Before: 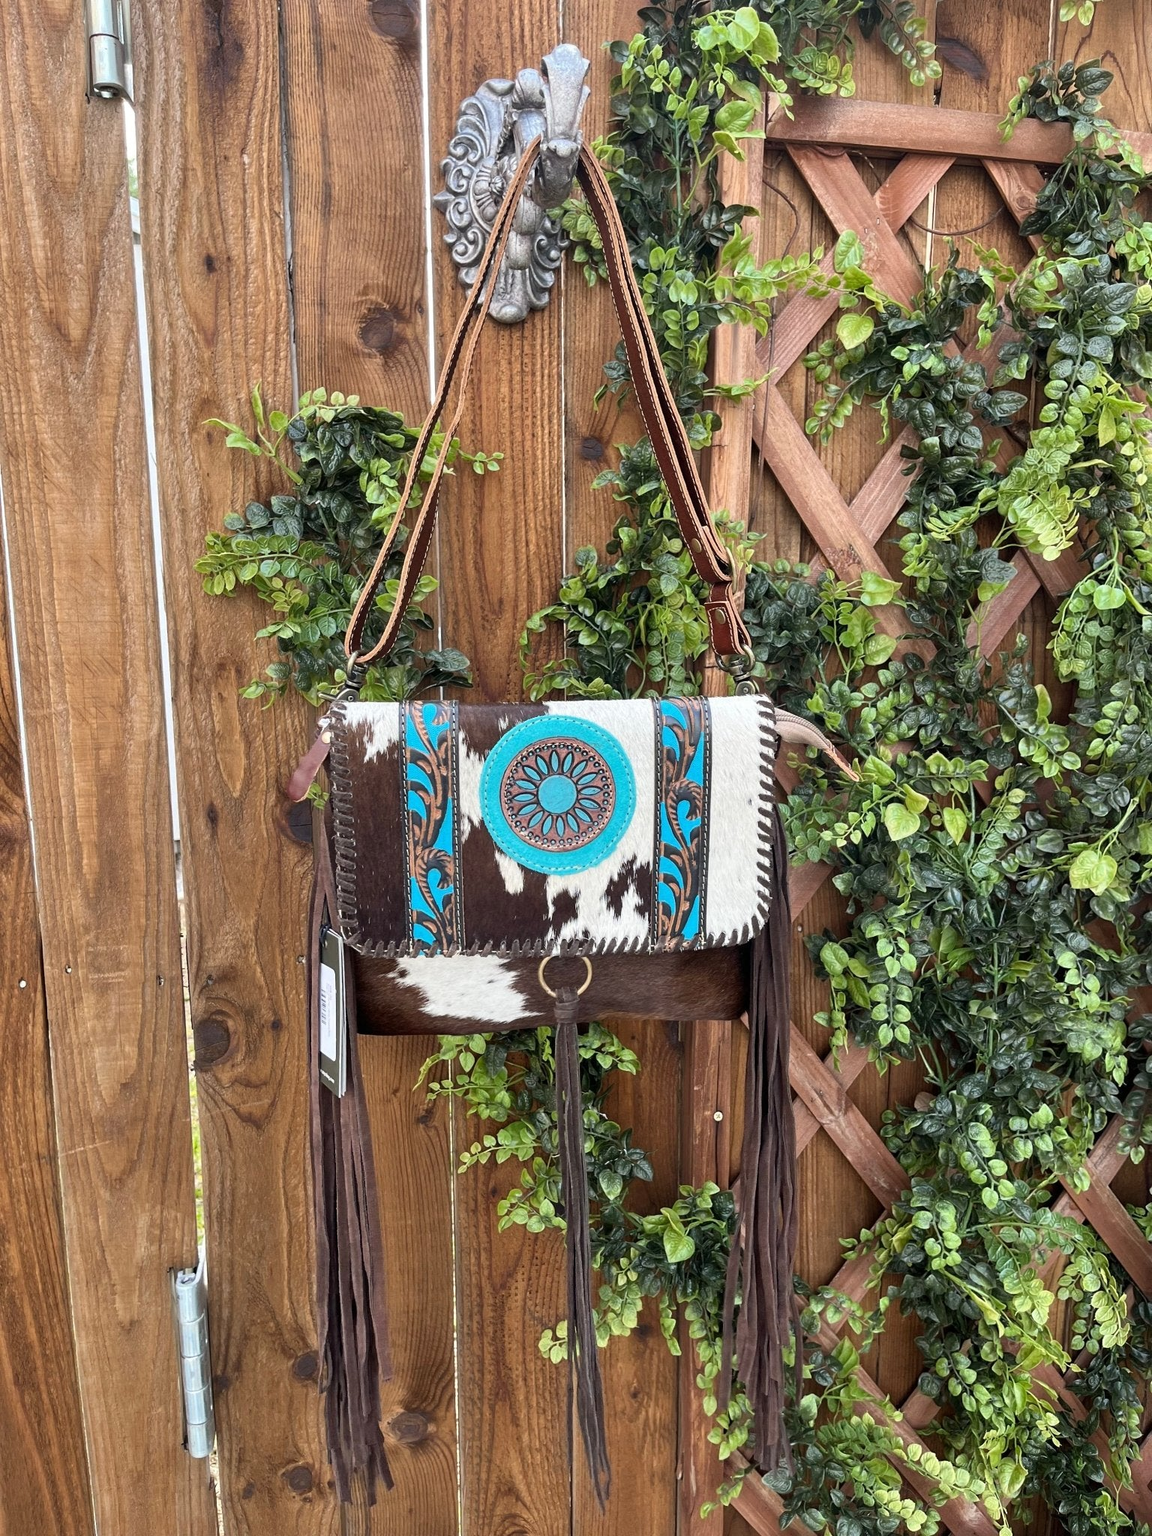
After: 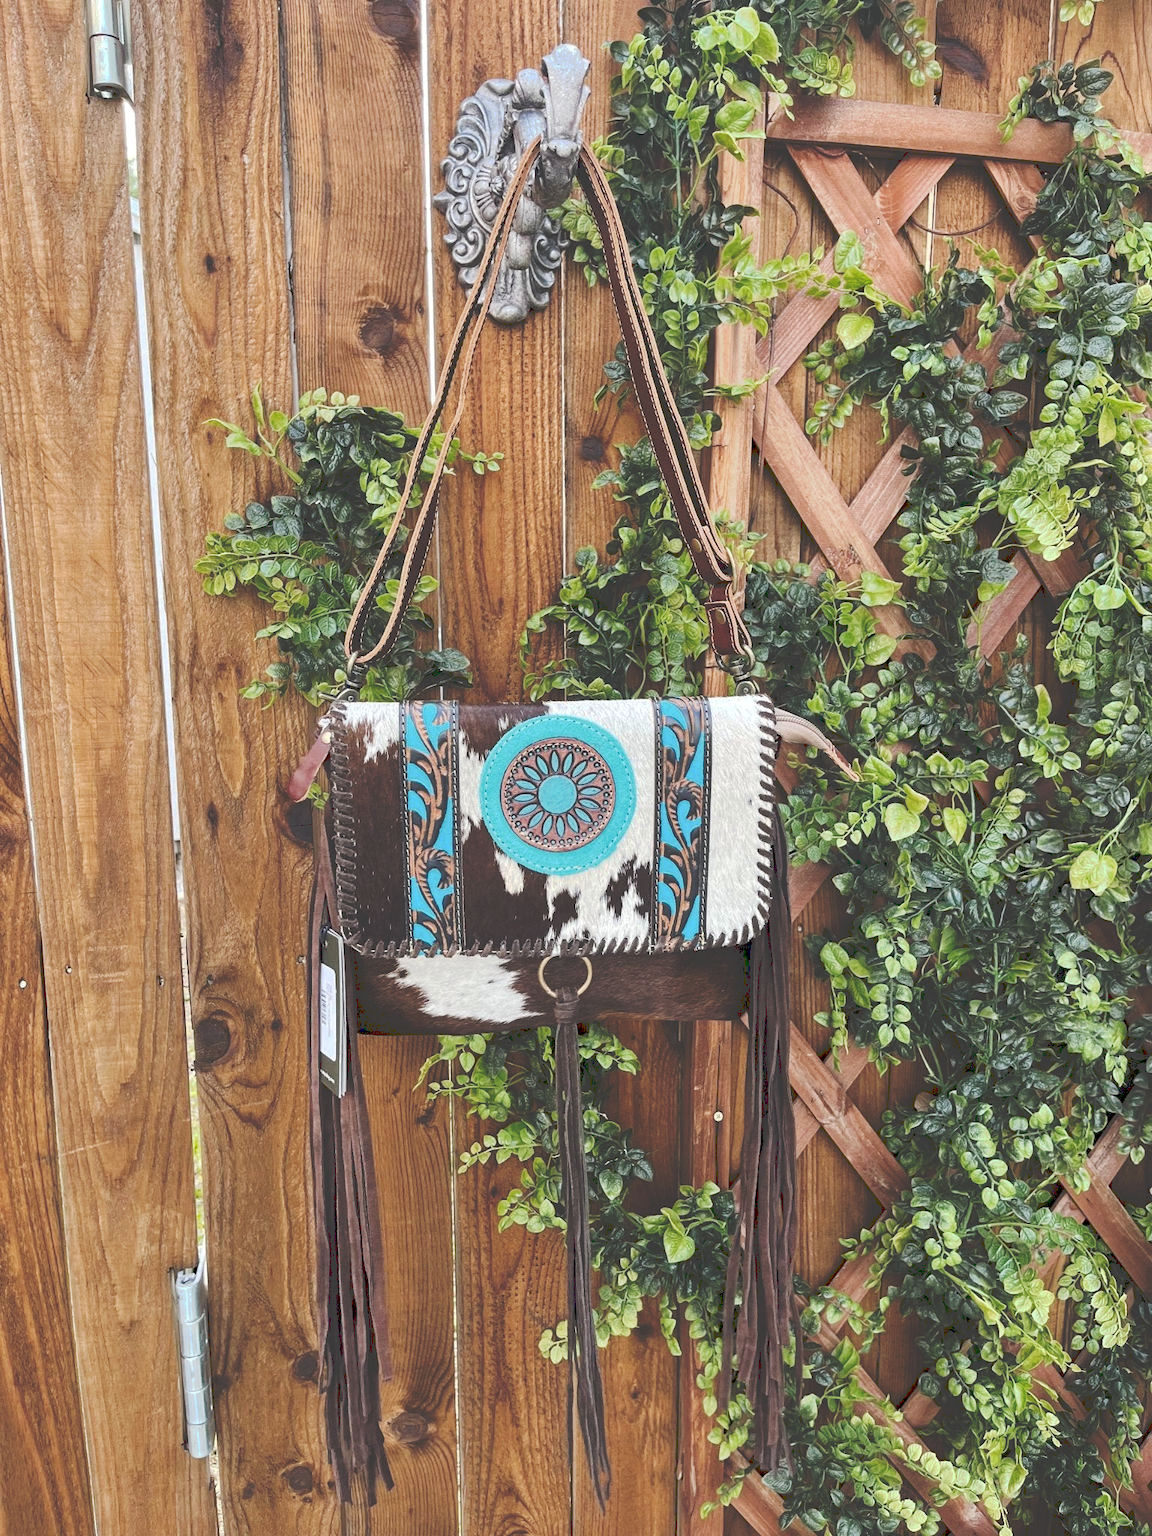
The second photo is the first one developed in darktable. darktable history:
tone curve: curves: ch0 [(0, 0) (0.003, 0.241) (0.011, 0.241) (0.025, 0.242) (0.044, 0.246) (0.069, 0.25) (0.1, 0.251) (0.136, 0.256) (0.177, 0.275) (0.224, 0.293) (0.277, 0.326) (0.335, 0.38) (0.399, 0.449) (0.468, 0.525) (0.543, 0.606) (0.623, 0.683) (0.709, 0.751) (0.801, 0.824) (0.898, 0.871) (1, 1)], preserve colors none
haze removal: compatibility mode true, adaptive false
